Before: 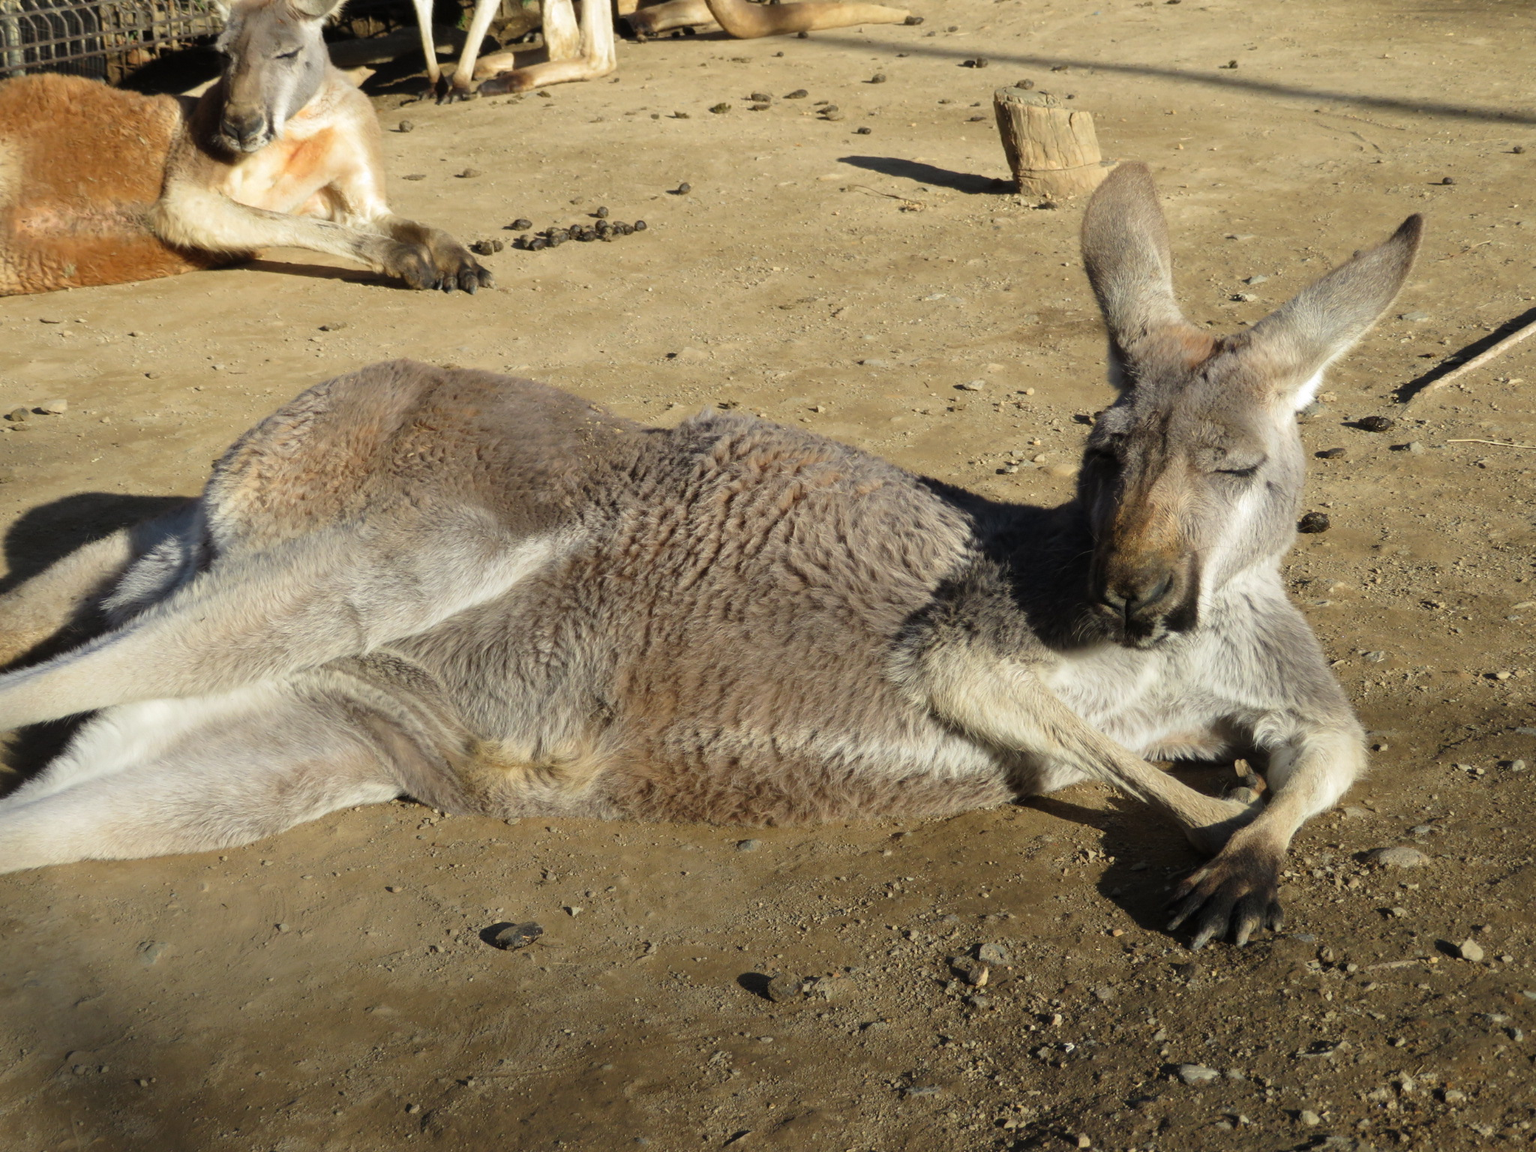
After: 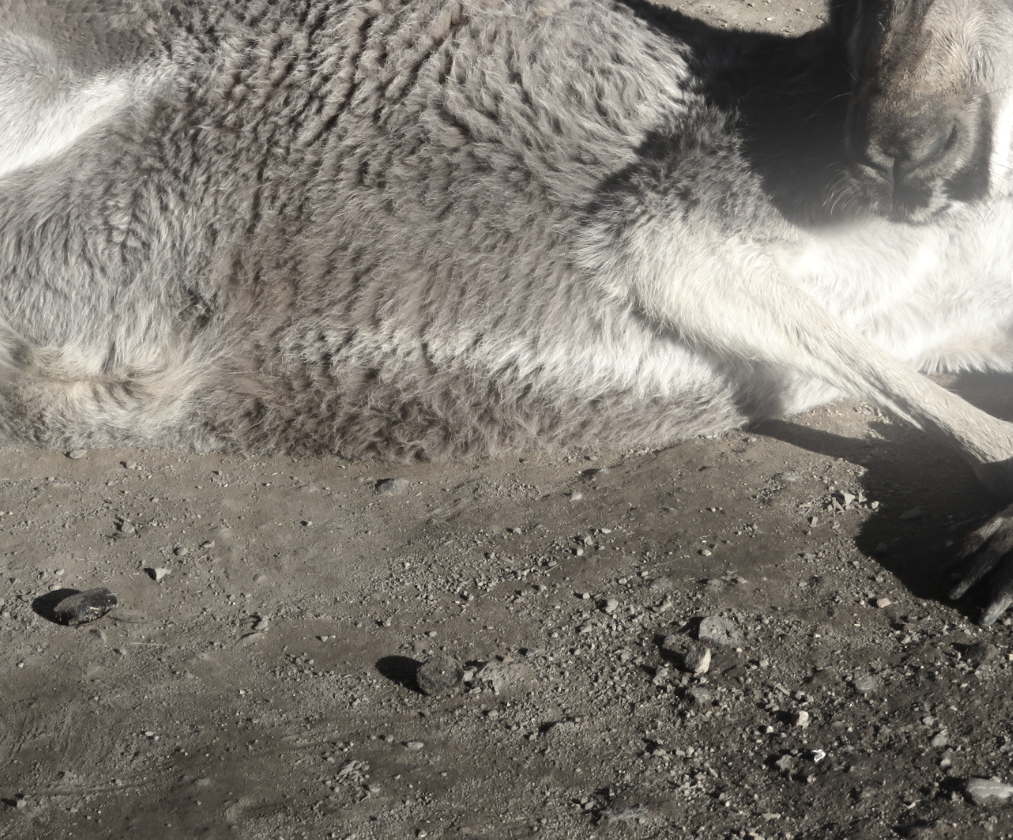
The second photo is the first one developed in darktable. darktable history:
color correction: saturation 0.3
tone equalizer: -8 EV -0.417 EV, -7 EV -0.389 EV, -6 EV -0.333 EV, -5 EV -0.222 EV, -3 EV 0.222 EV, -2 EV 0.333 EV, -1 EV 0.389 EV, +0 EV 0.417 EV, edges refinement/feathering 500, mask exposure compensation -1.57 EV, preserve details no
bloom: on, module defaults
crop: left 29.672%, top 41.786%, right 20.851%, bottom 3.487%
